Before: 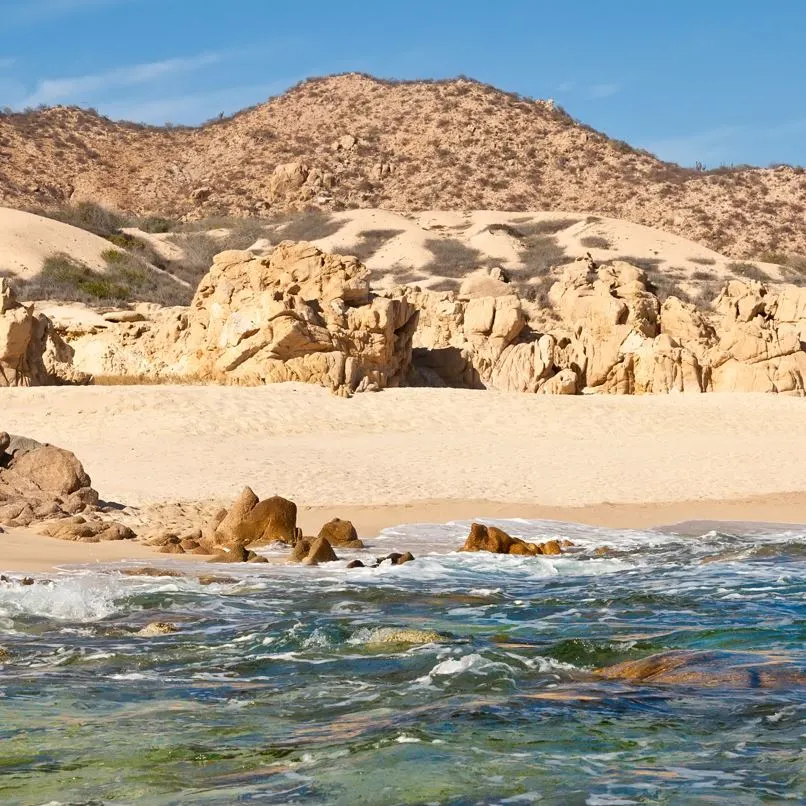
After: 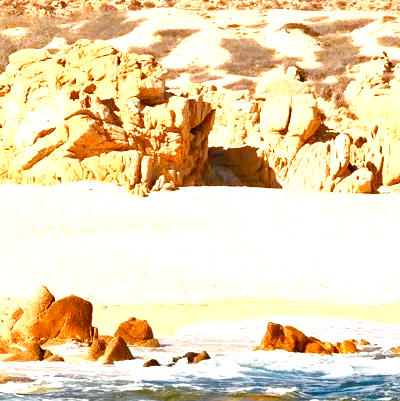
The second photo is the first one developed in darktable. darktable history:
color zones: curves: ch0 [(0, 0.499) (0.143, 0.5) (0.286, 0.5) (0.429, 0.476) (0.571, 0.284) (0.714, 0.243) (0.857, 0.449) (1, 0.499)]; ch1 [(0, 0.532) (0.143, 0.645) (0.286, 0.696) (0.429, 0.211) (0.571, 0.504) (0.714, 0.493) (0.857, 0.495) (1, 0.532)]; ch2 [(0, 0.5) (0.143, 0.5) (0.286, 0.427) (0.429, 0.324) (0.571, 0.5) (0.714, 0.5) (0.857, 0.5) (1, 0.5)]
crop: left 25.401%, top 25.057%, right 24.887%, bottom 25.123%
color balance rgb: highlights gain › luminance 14.539%, linear chroma grading › global chroma 25.329%, perceptual saturation grading › global saturation 20%, perceptual saturation grading › highlights -50.383%, perceptual saturation grading › shadows 30.532%, global vibrance 20.561%
exposure: black level correction 0, exposure 0.892 EV, compensate exposure bias true, compensate highlight preservation false
